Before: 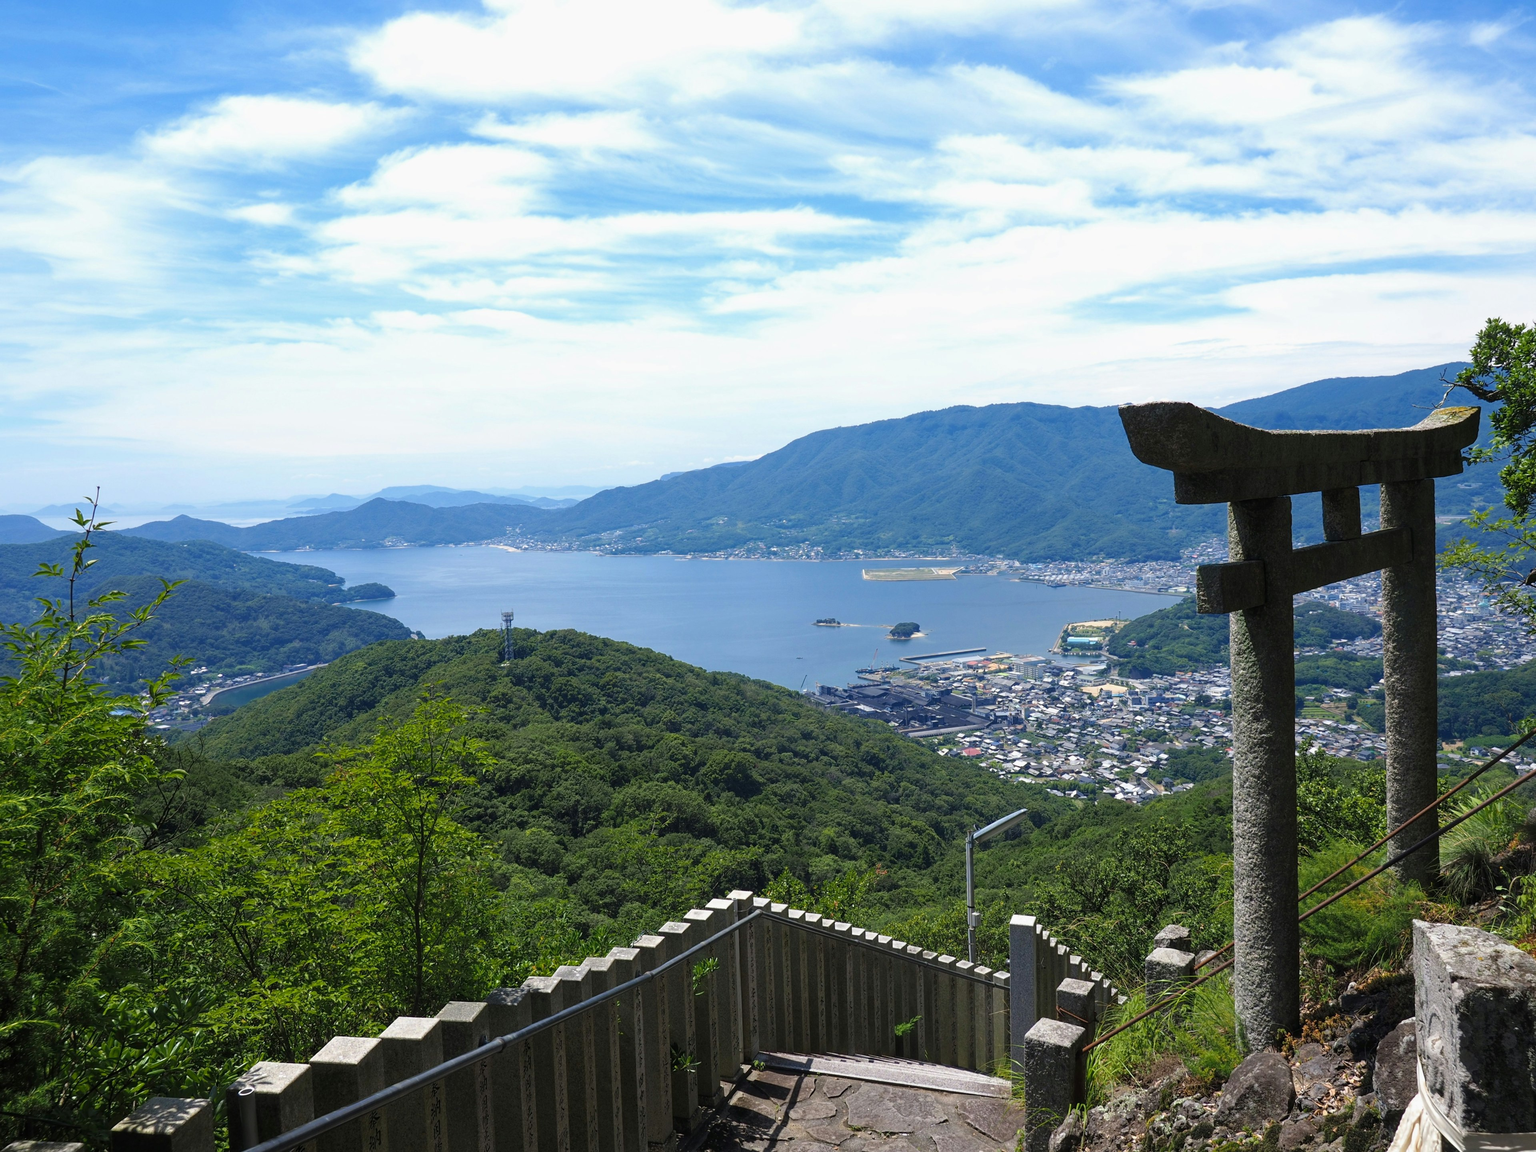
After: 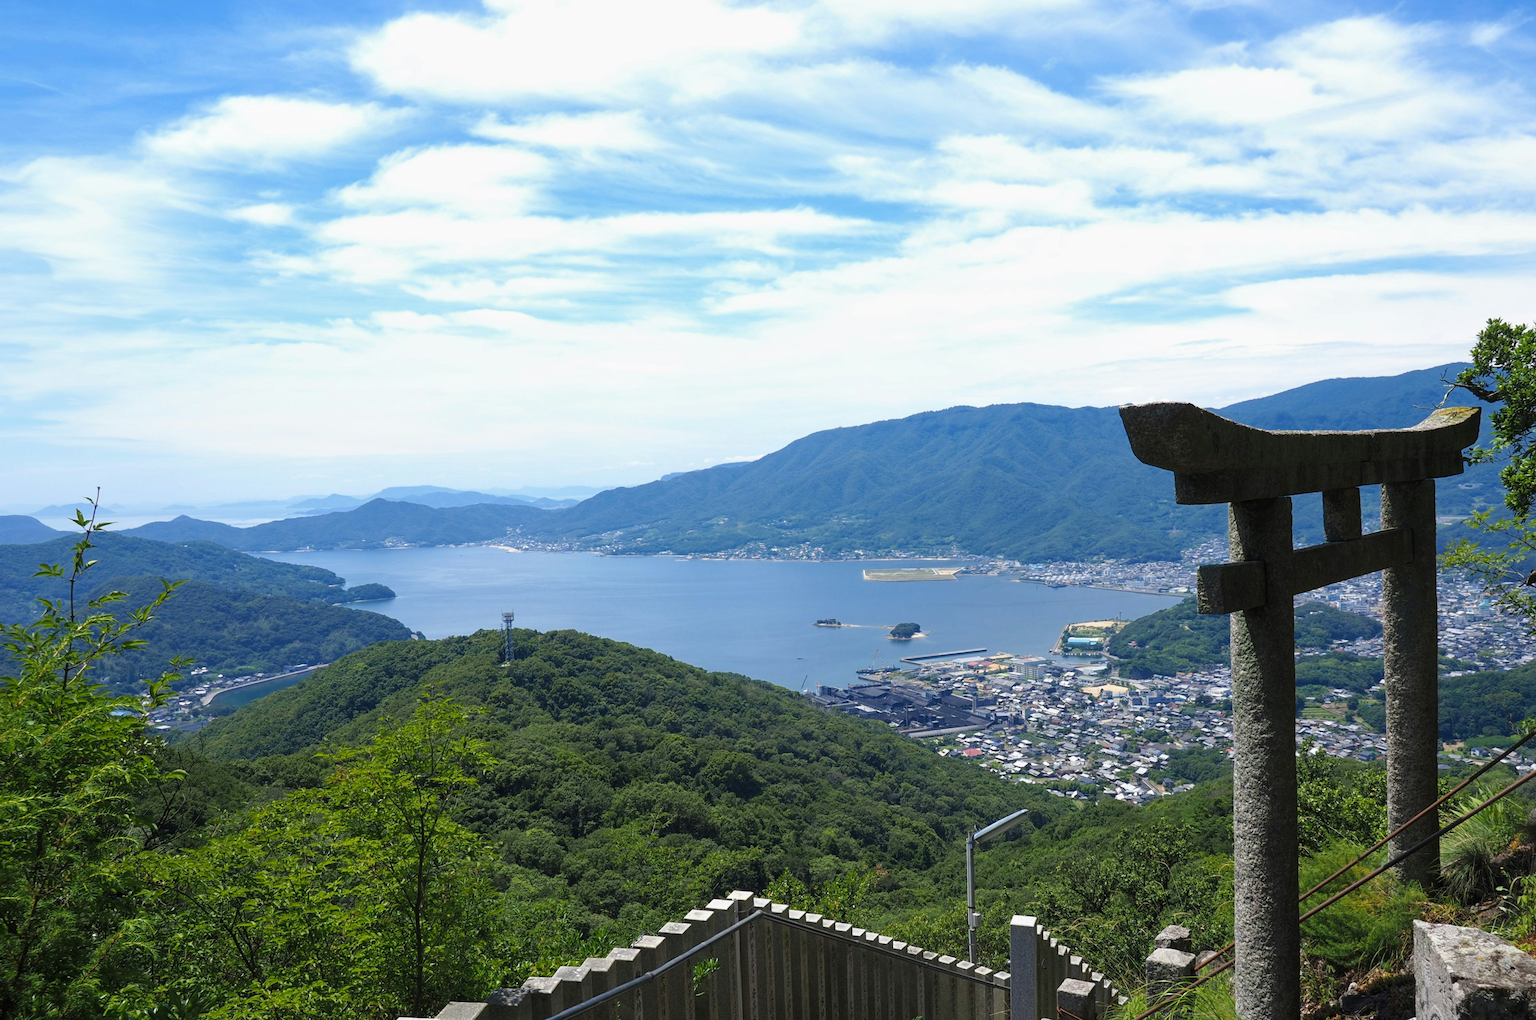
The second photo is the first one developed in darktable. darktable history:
tone equalizer: mask exposure compensation -0.489 EV
crop and rotate: top 0%, bottom 11.438%
